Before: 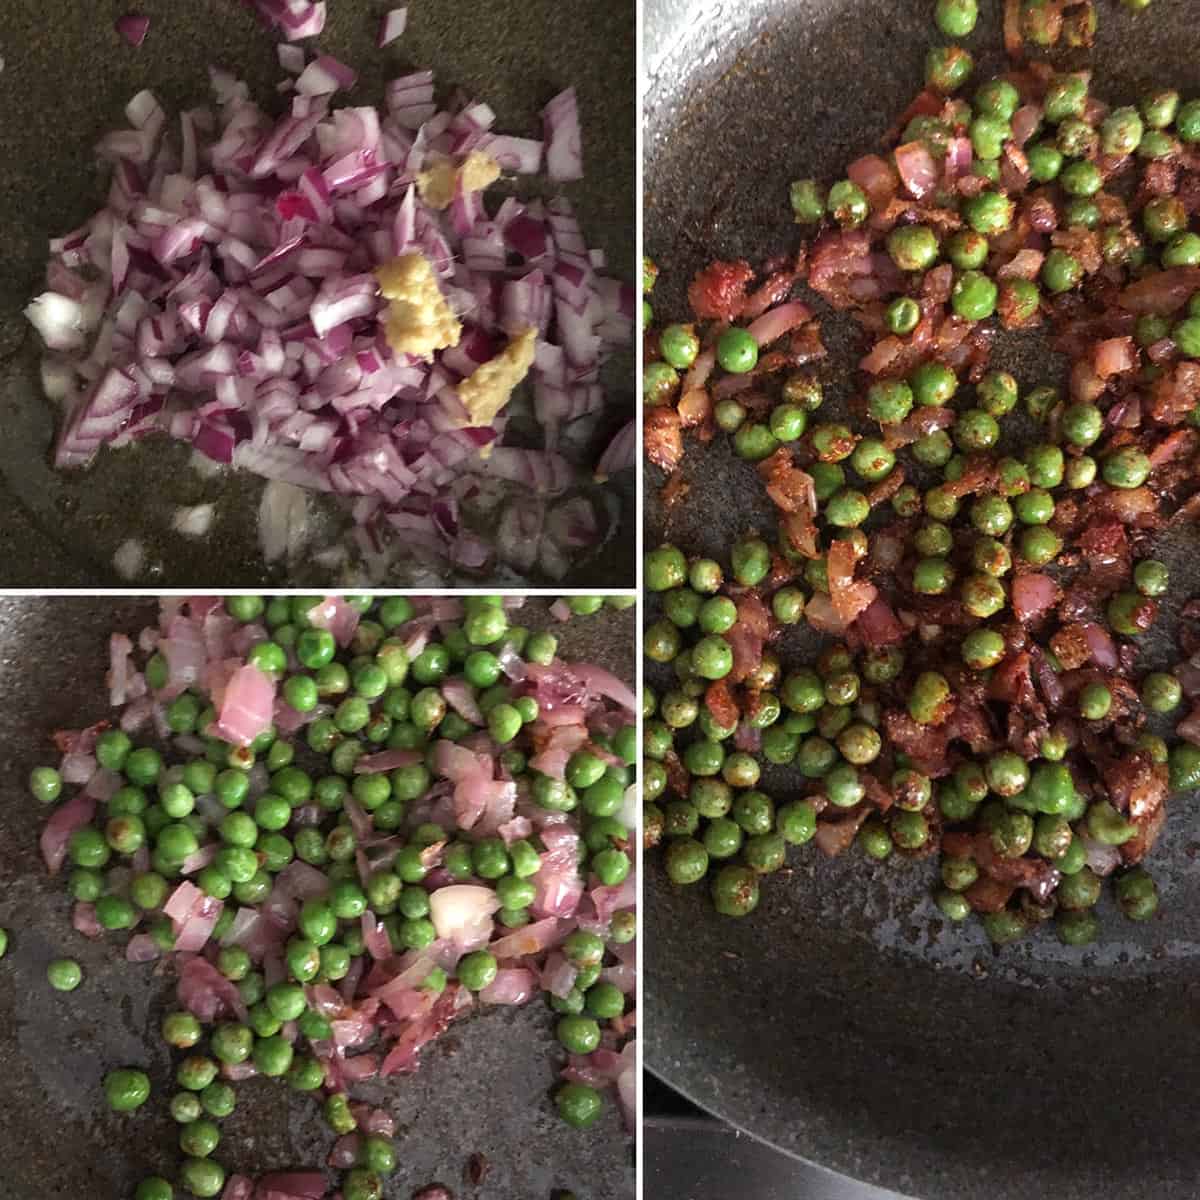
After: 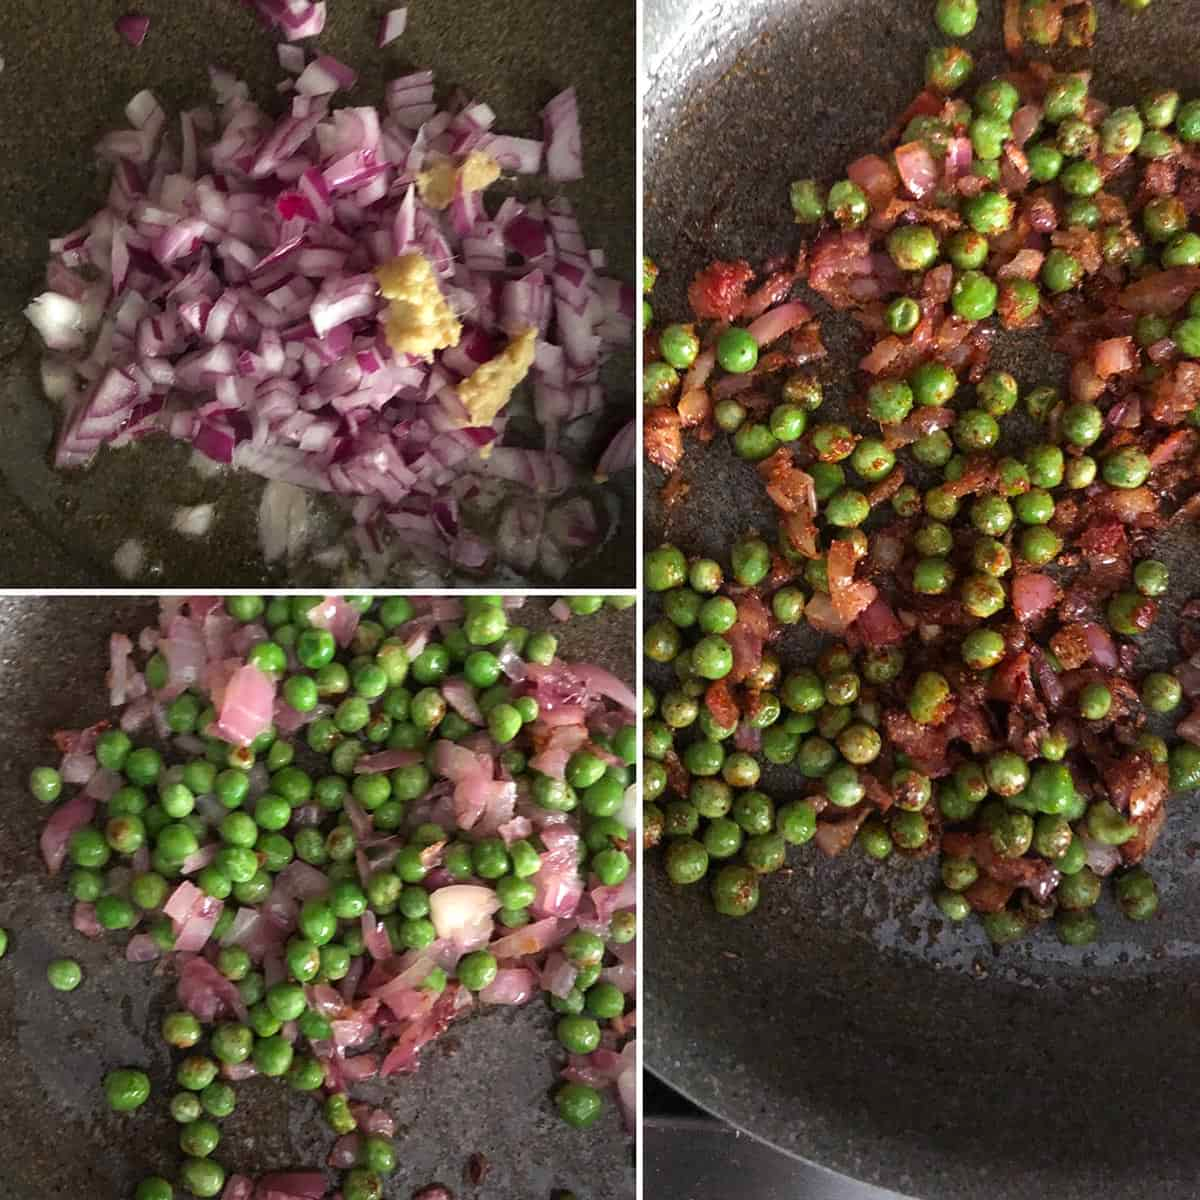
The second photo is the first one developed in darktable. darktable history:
color correction: highlights b* 0.045, saturation 1.12
